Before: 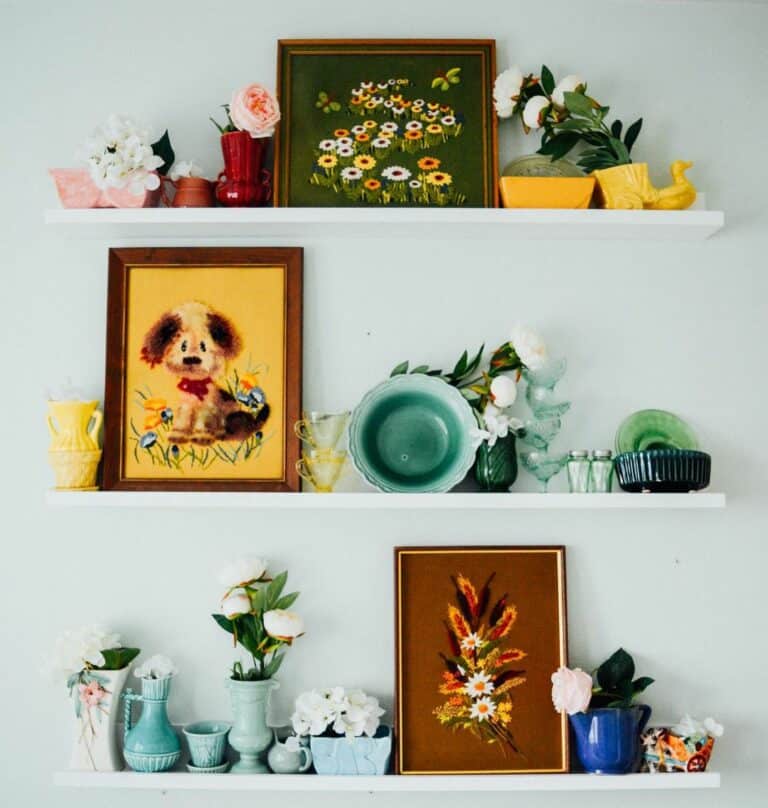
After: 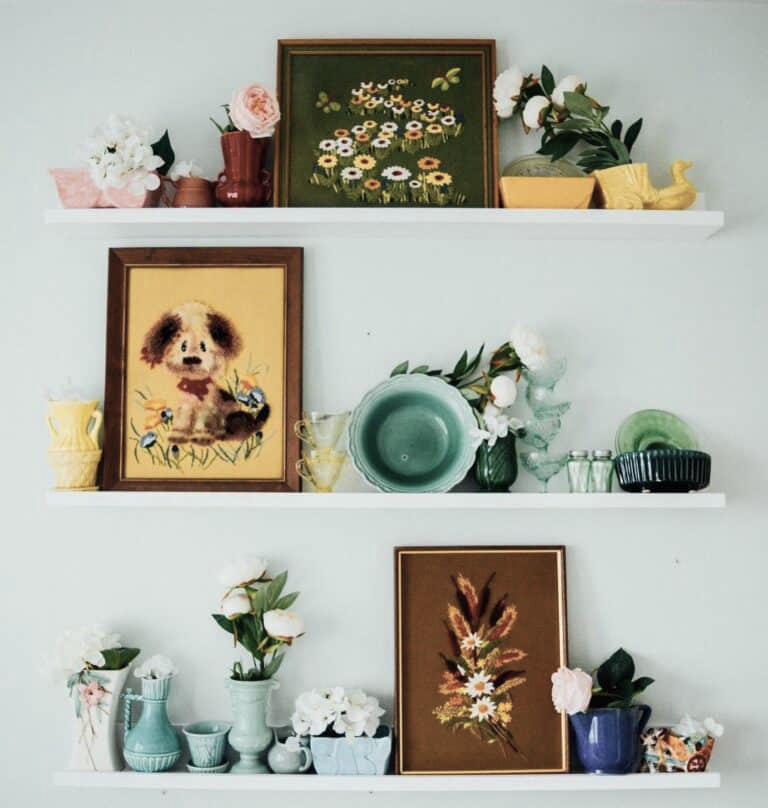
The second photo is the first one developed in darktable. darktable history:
velvia: on, module defaults
color correction: highlights b* -0.046, saturation 0.535
